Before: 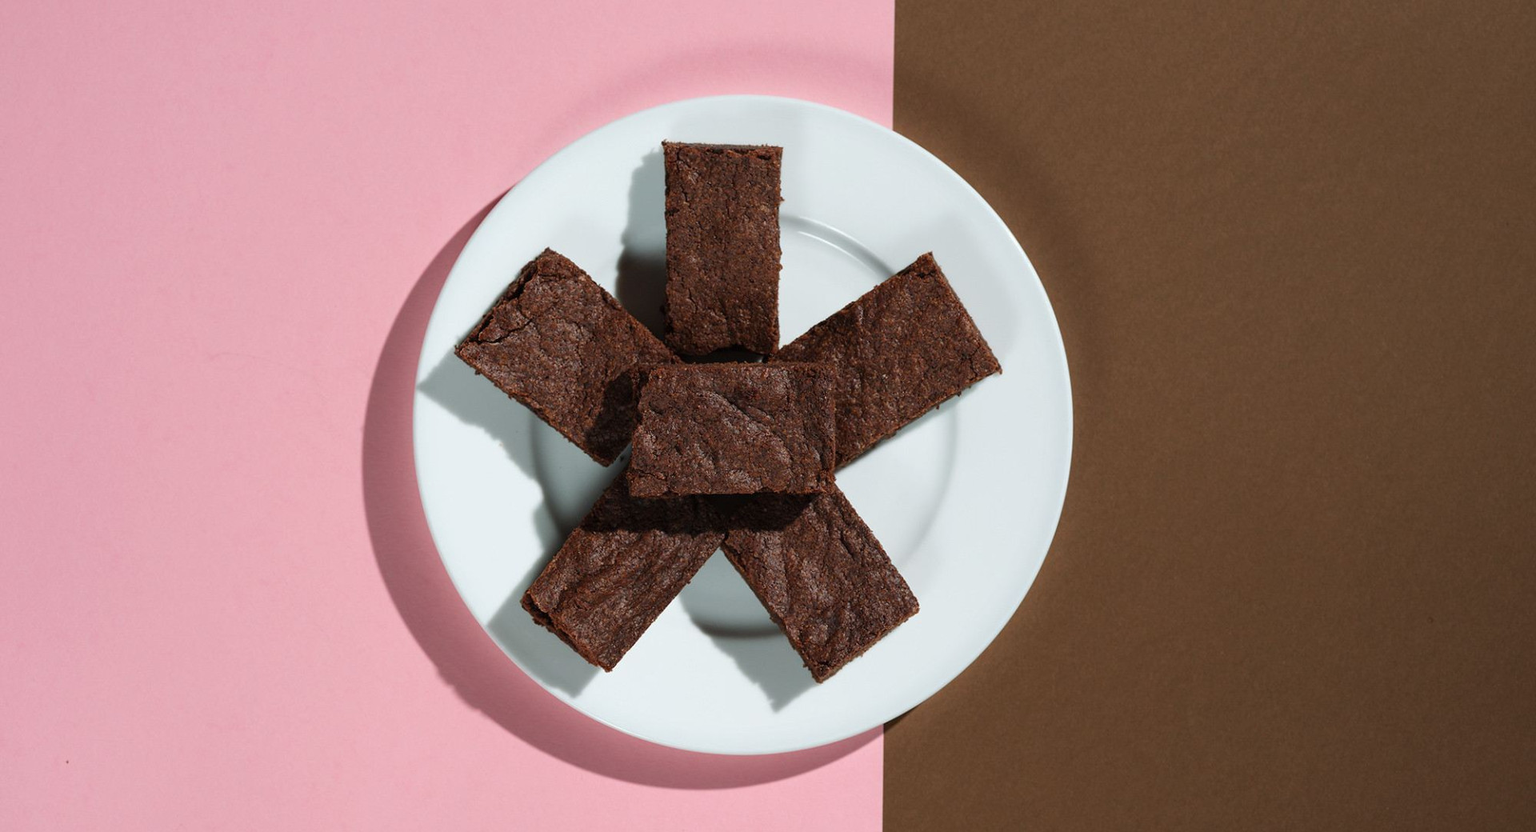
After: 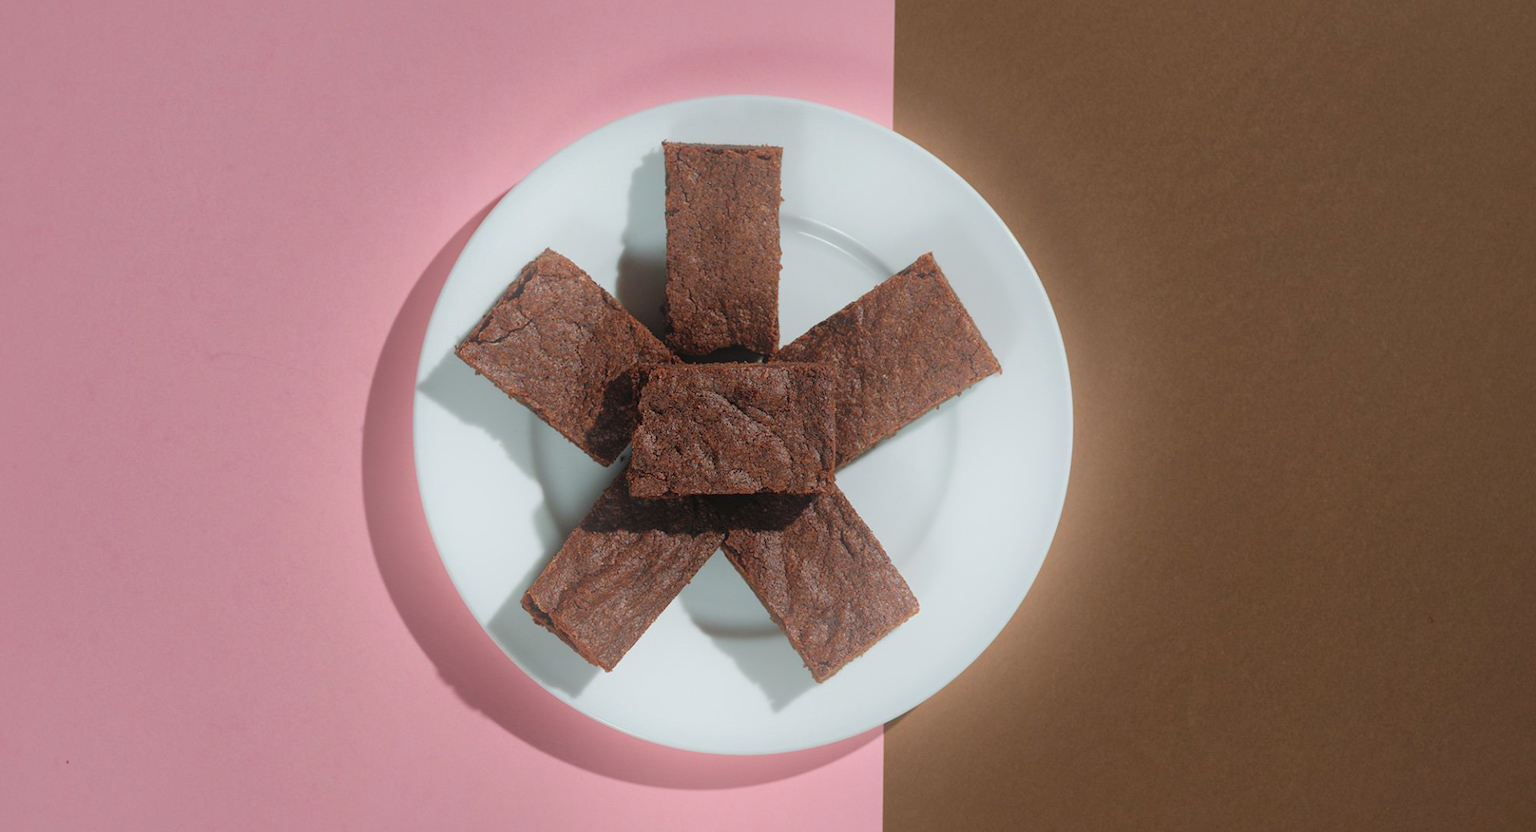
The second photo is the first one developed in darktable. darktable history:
bloom: on, module defaults
shadows and highlights: highlights -60
exposure: exposure -0.21 EV, compensate highlight preservation false
